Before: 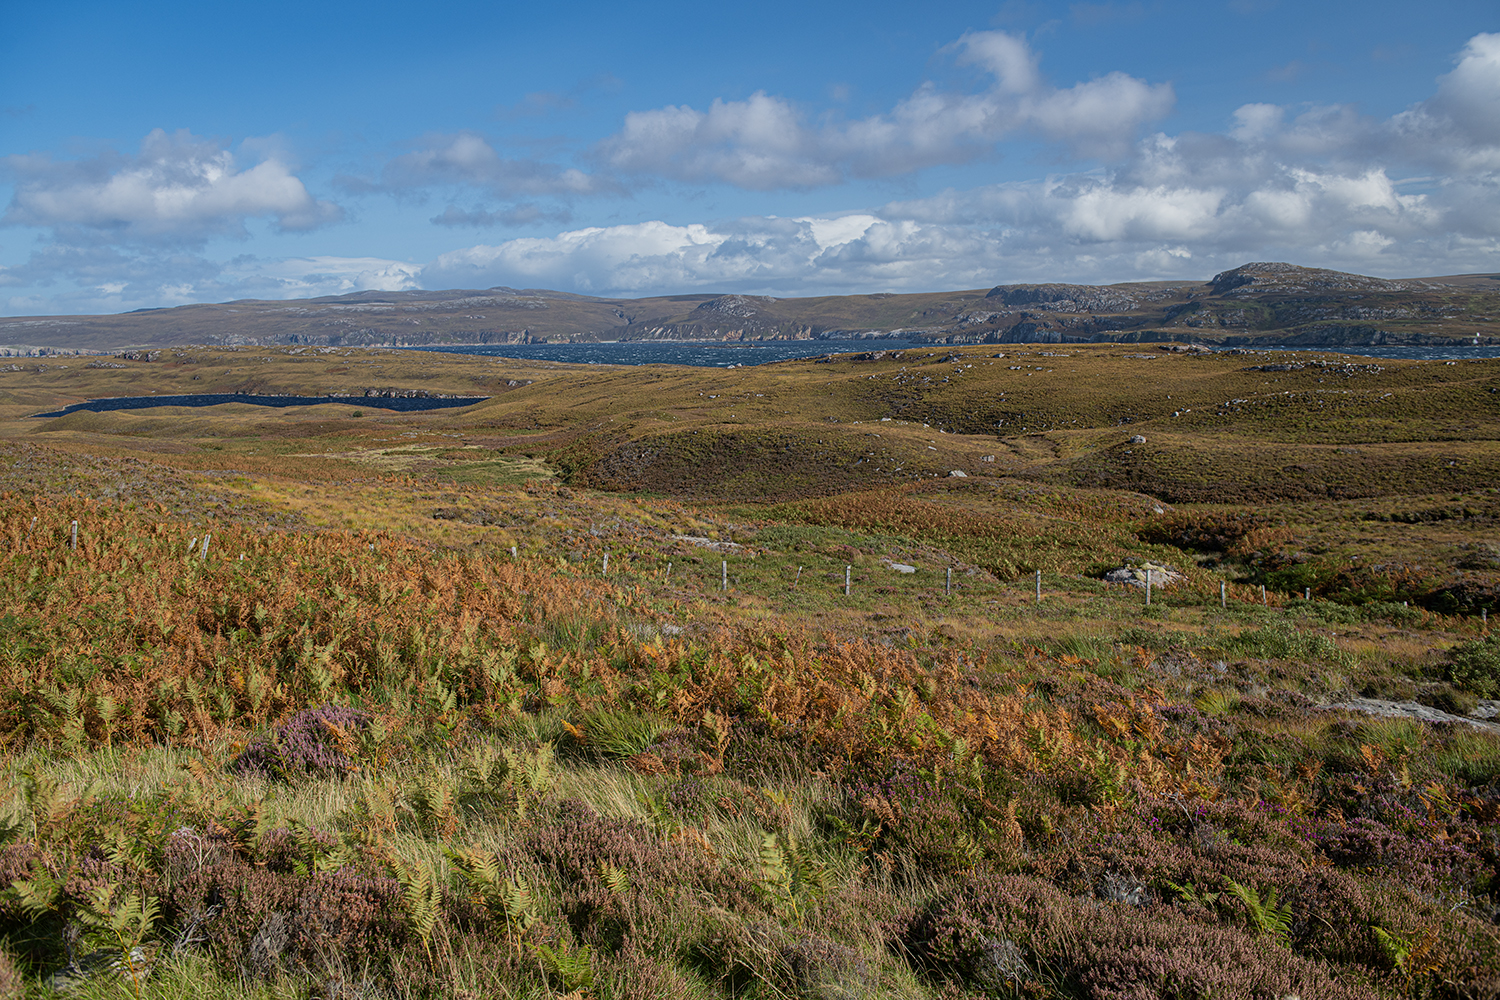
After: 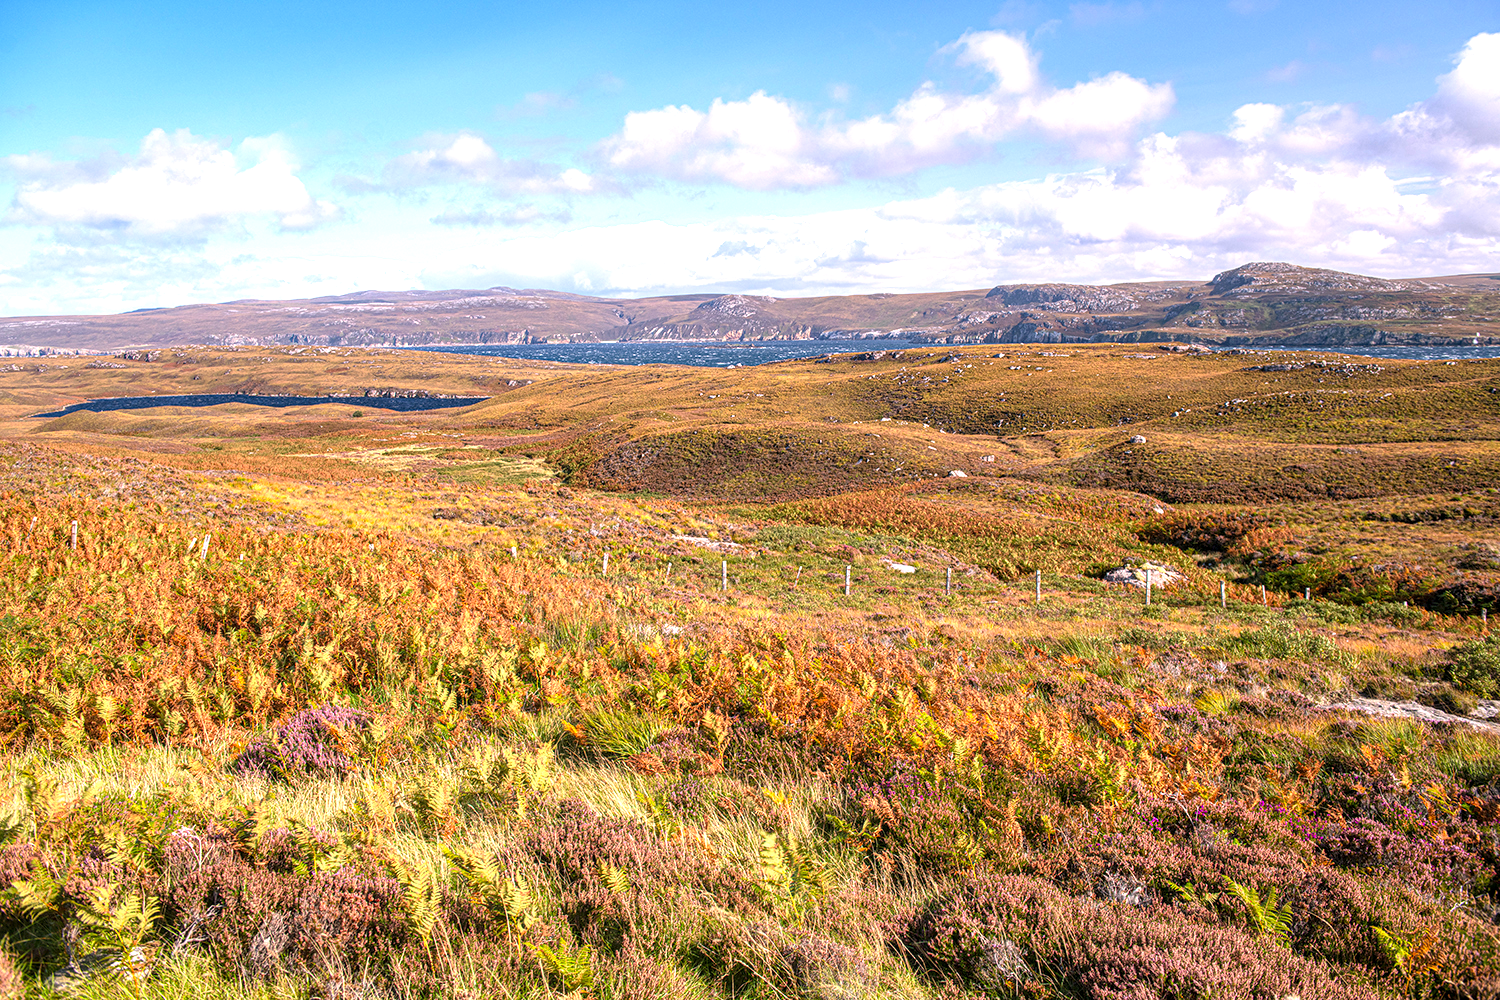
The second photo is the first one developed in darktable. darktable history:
local contrast: on, module defaults
exposure: black level correction 0, exposure 1.499 EV, compensate exposure bias true, compensate highlight preservation false
color correction: highlights a* 14.67, highlights b* 4.78
